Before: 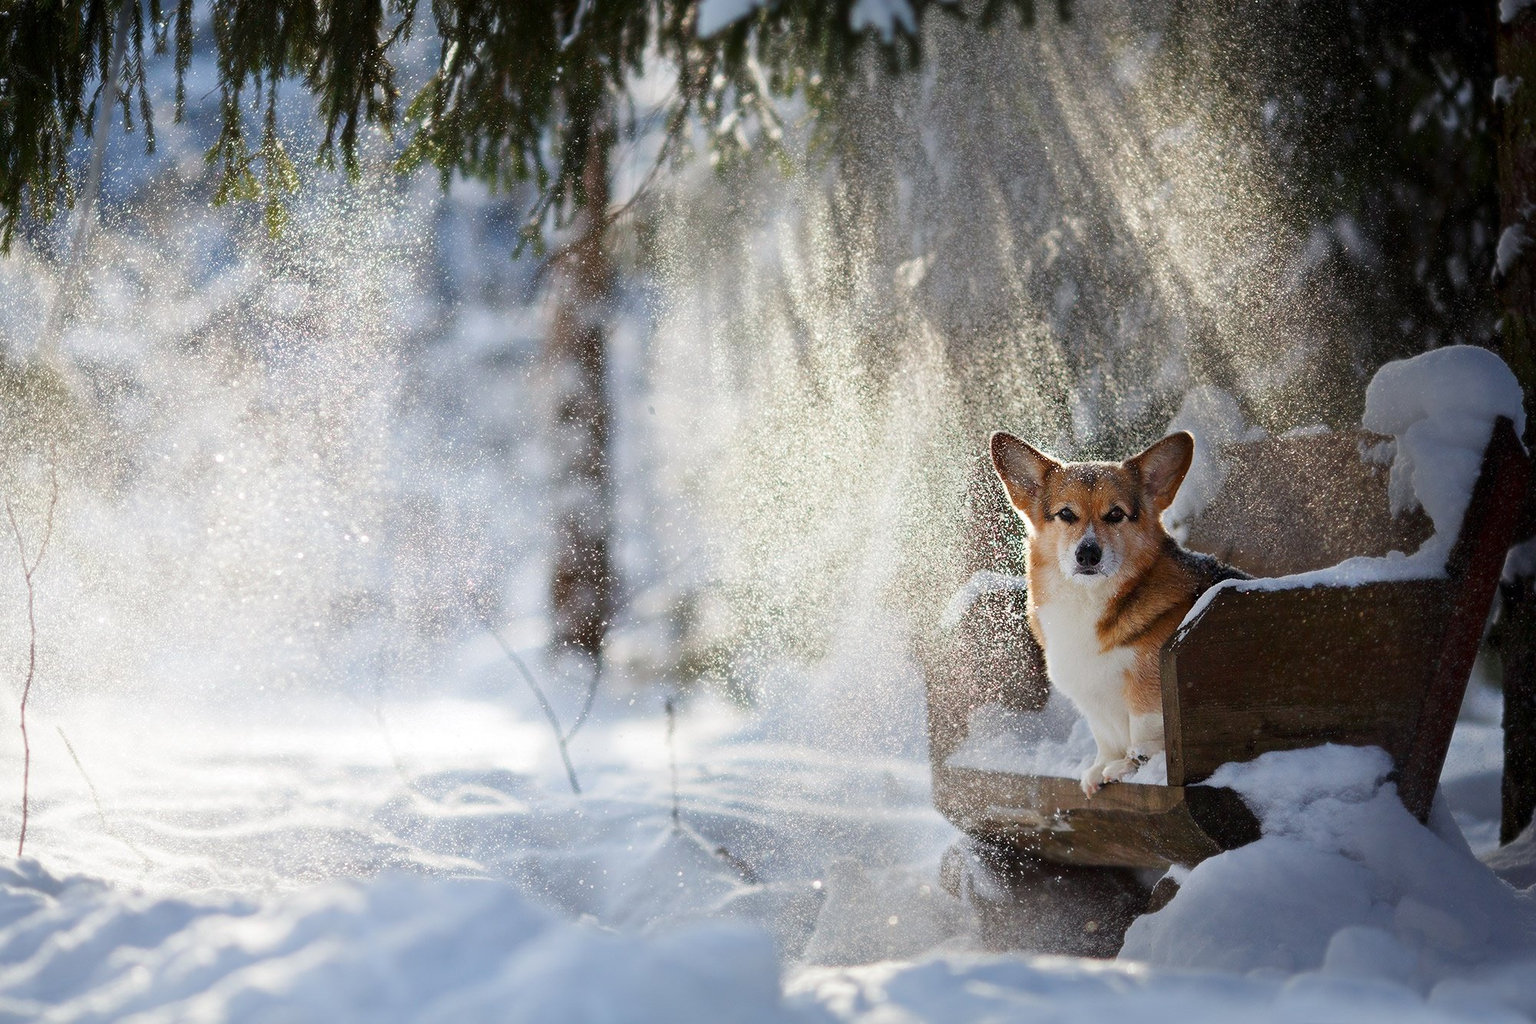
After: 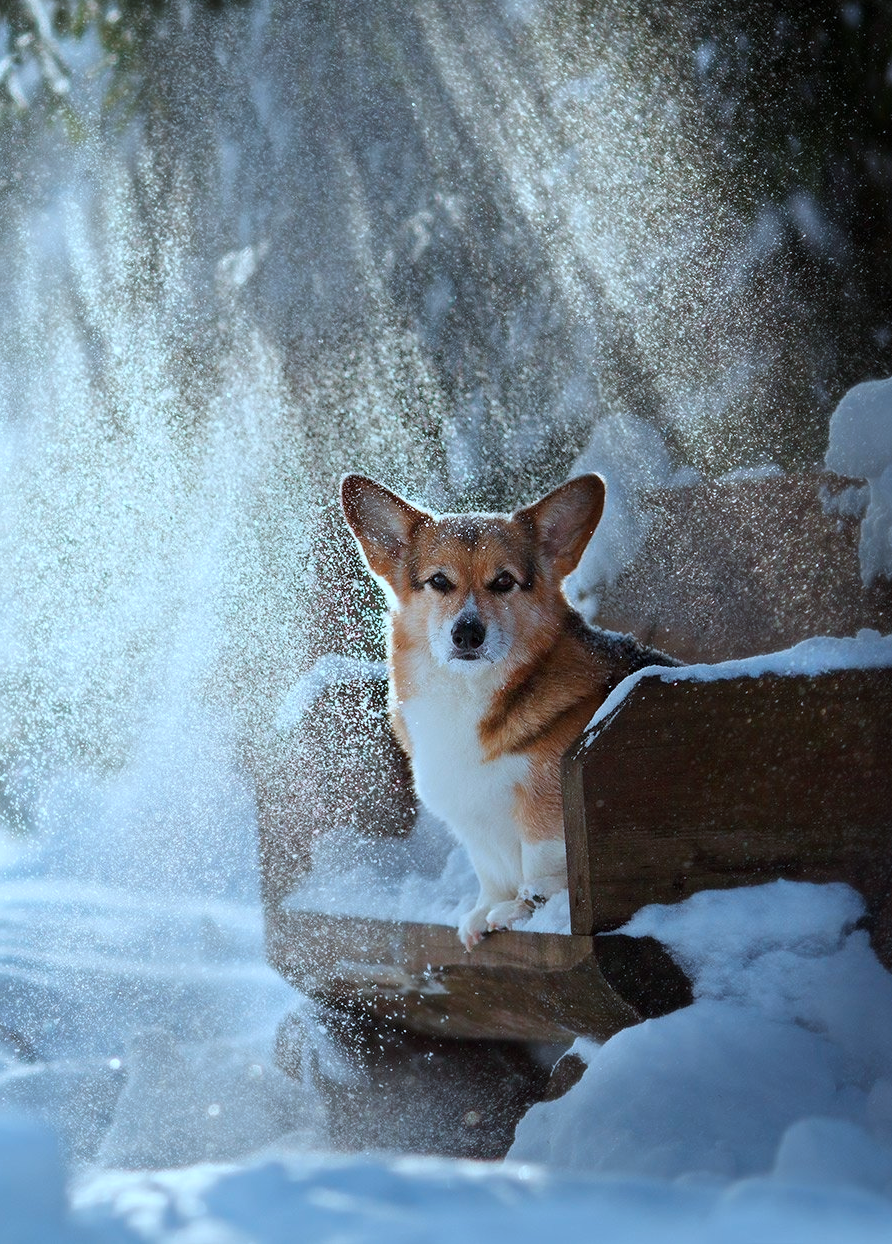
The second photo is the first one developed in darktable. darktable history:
color correction: highlights a* -9.46, highlights b* -22.38
crop: left 47.469%, top 6.633%, right 7.89%
exposure: compensate exposure bias true, compensate highlight preservation false
